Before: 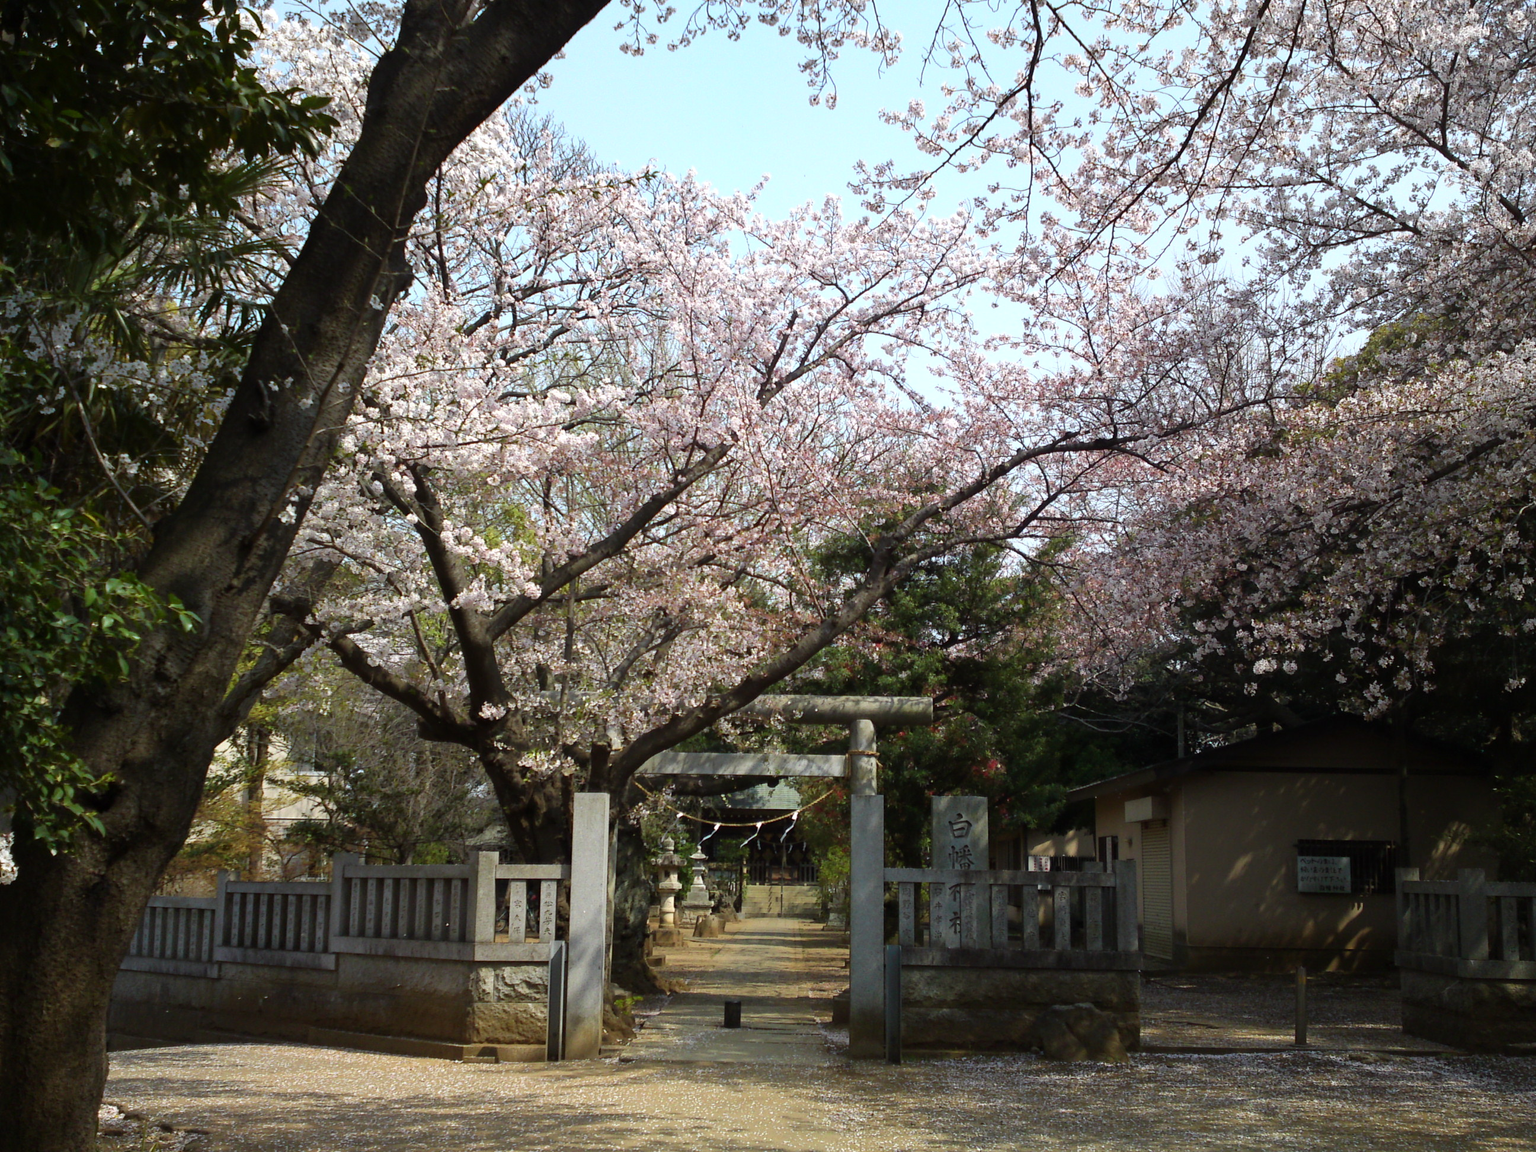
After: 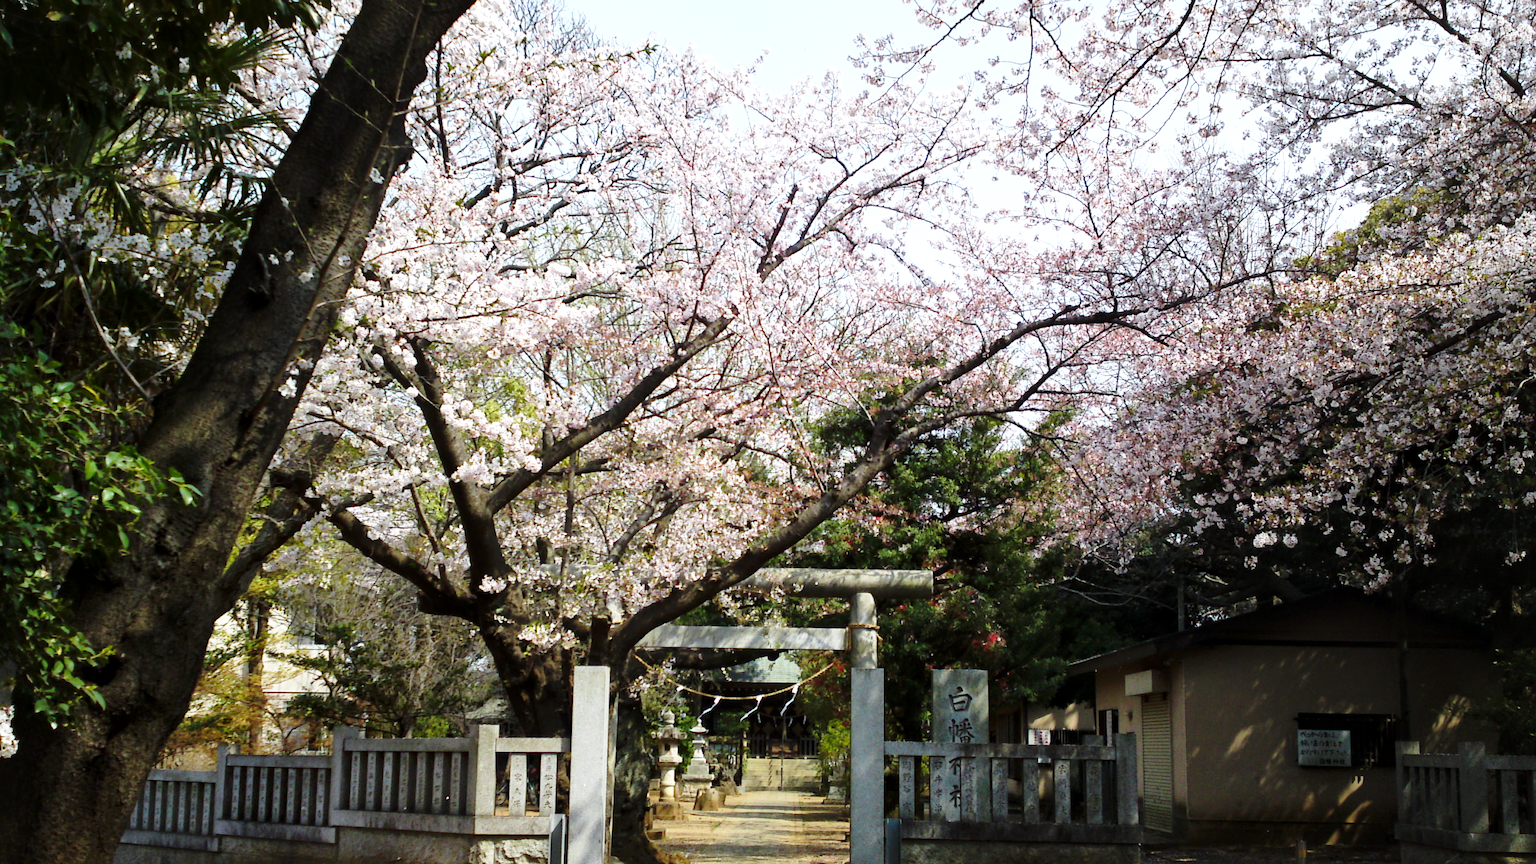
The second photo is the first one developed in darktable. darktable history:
crop: top 11.038%, bottom 13.962%
base curve: curves: ch0 [(0, 0) (0.028, 0.03) (0.121, 0.232) (0.46, 0.748) (0.859, 0.968) (1, 1)], preserve colors none
white balance: red 0.982, blue 1.018
local contrast: mode bilateral grid, contrast 20, coarseness 50, detail 132%, midtone range 0.2
